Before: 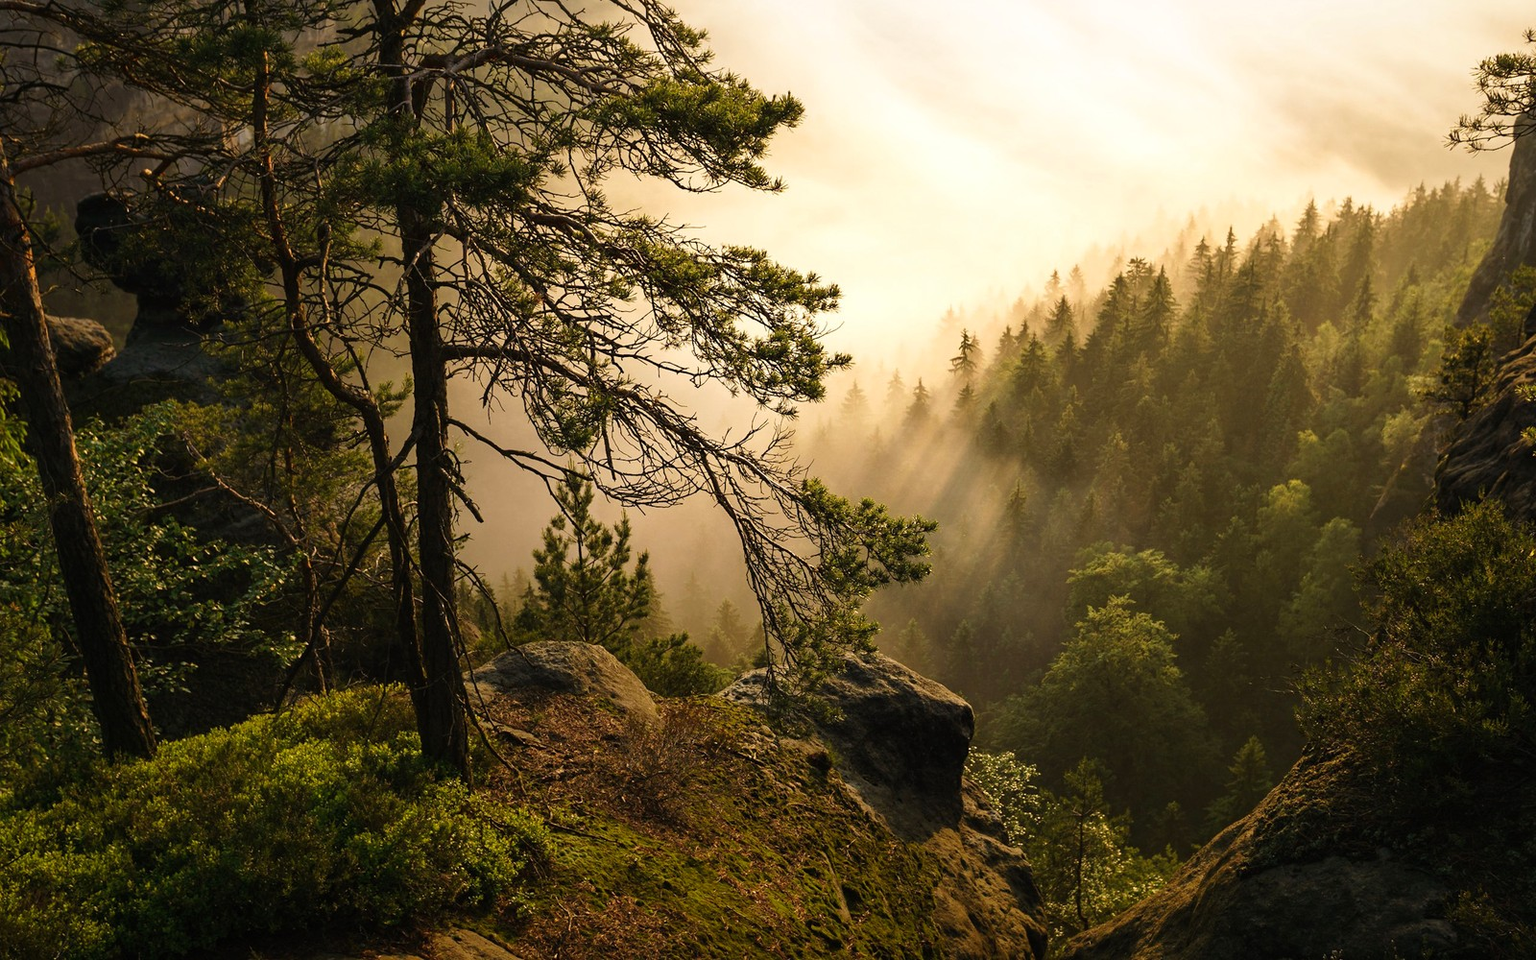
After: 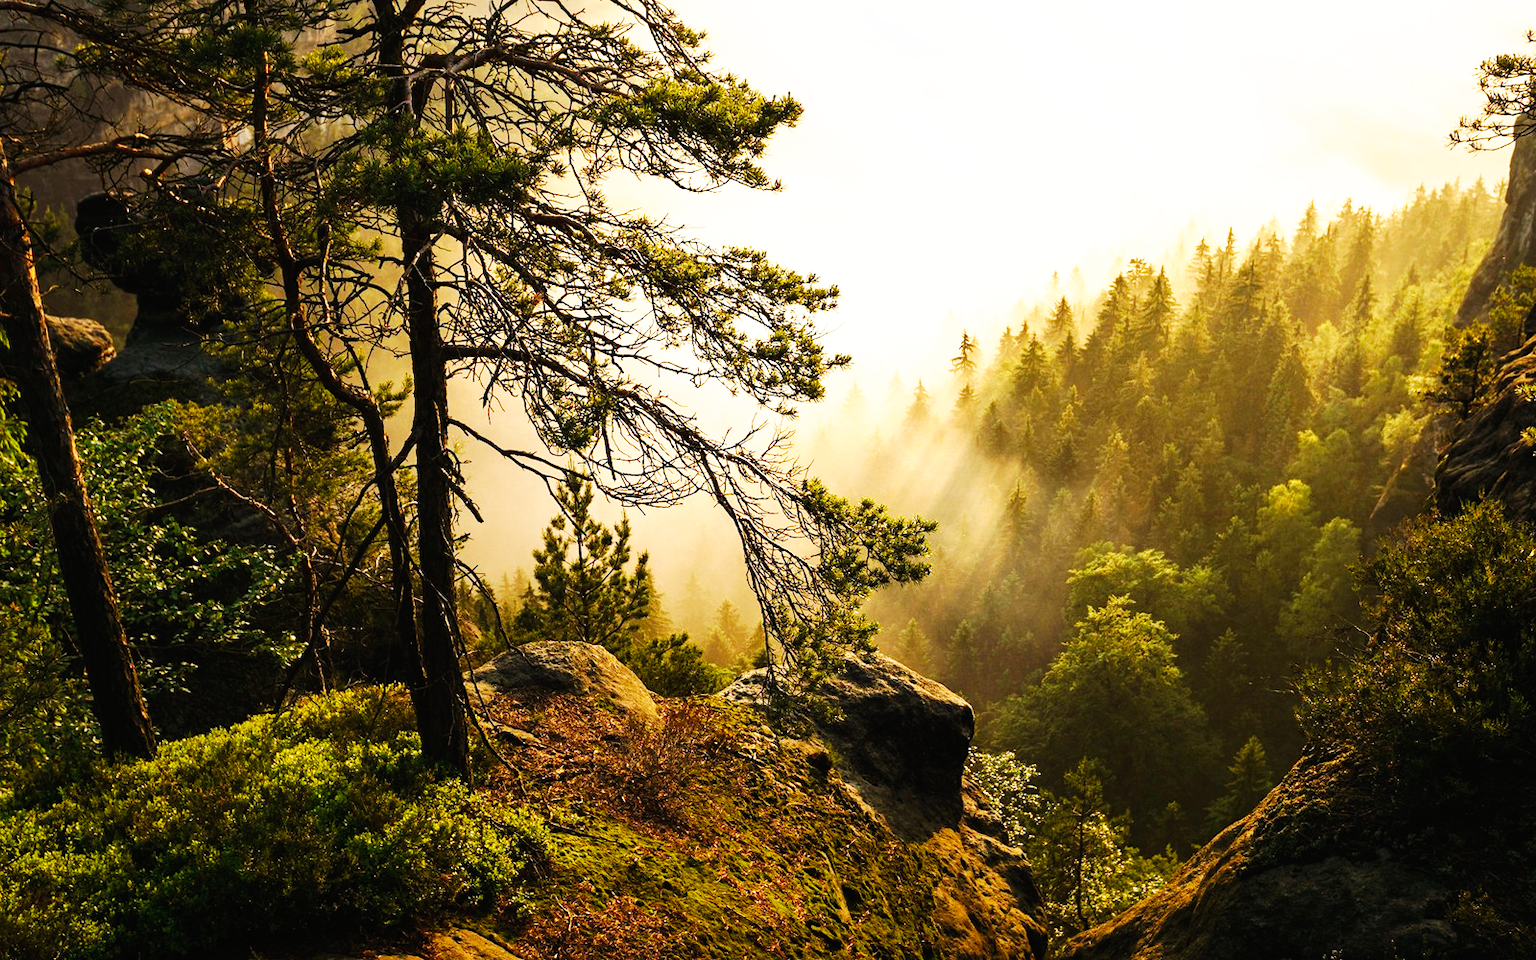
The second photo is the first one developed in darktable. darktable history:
exposure: black level correction -0.001, exposure 0.08 EV, compensate highlight preservation false
base curve: curves: ch0 [(0, 0) (0.007, 0.004) (0.027, 0.03) (0.046, 0.07) (0.207, 0.54) (0.442, 0.872) (0.673, 0.972) (1, 1)], preserve colors none
